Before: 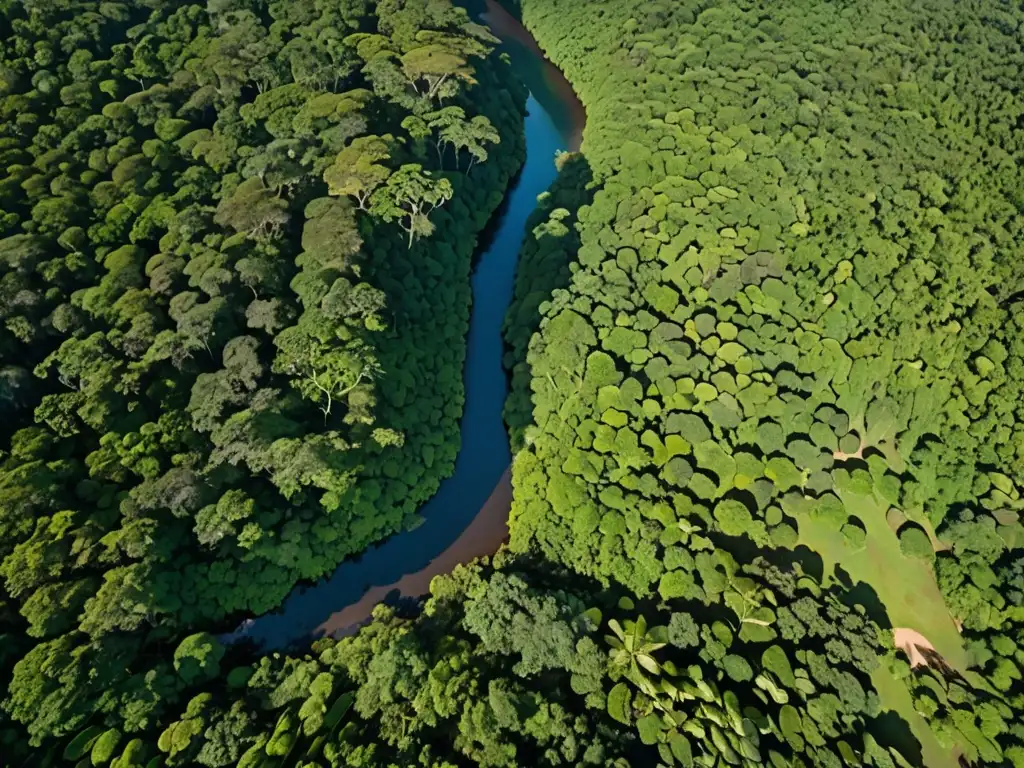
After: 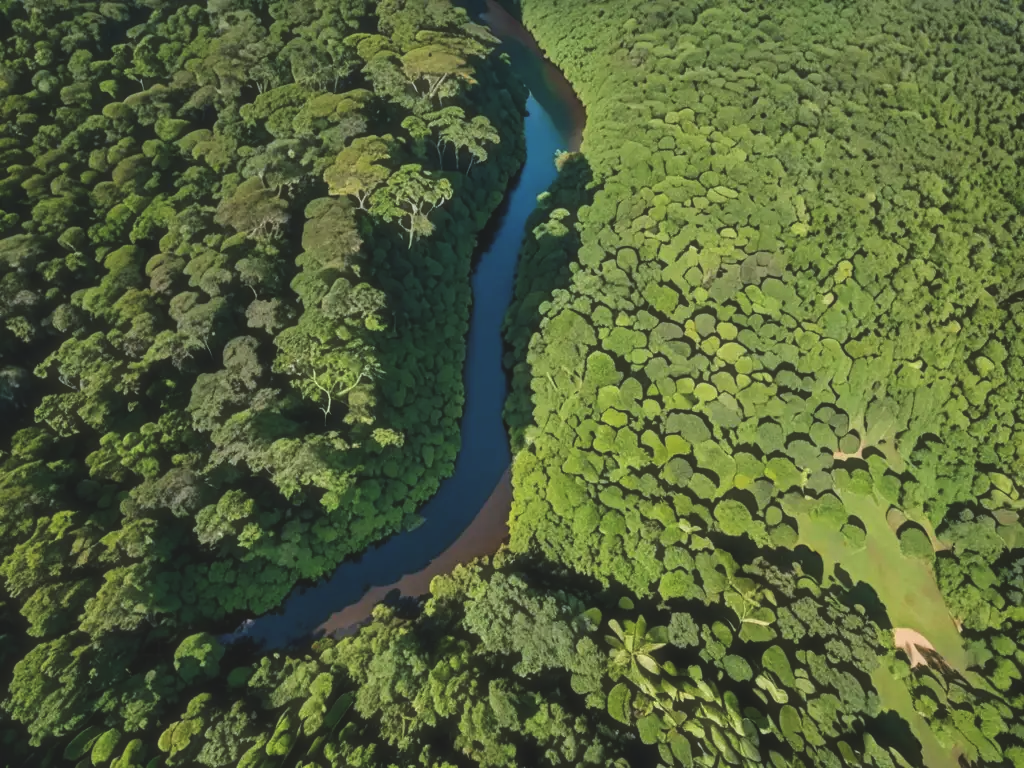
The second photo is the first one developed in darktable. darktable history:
haze removal: strength -0.1, adaptive false
exposure: black level correction -0.015, exposure -0.125 EV, compensate highlight preservation false
local contrast: on, module defaults
